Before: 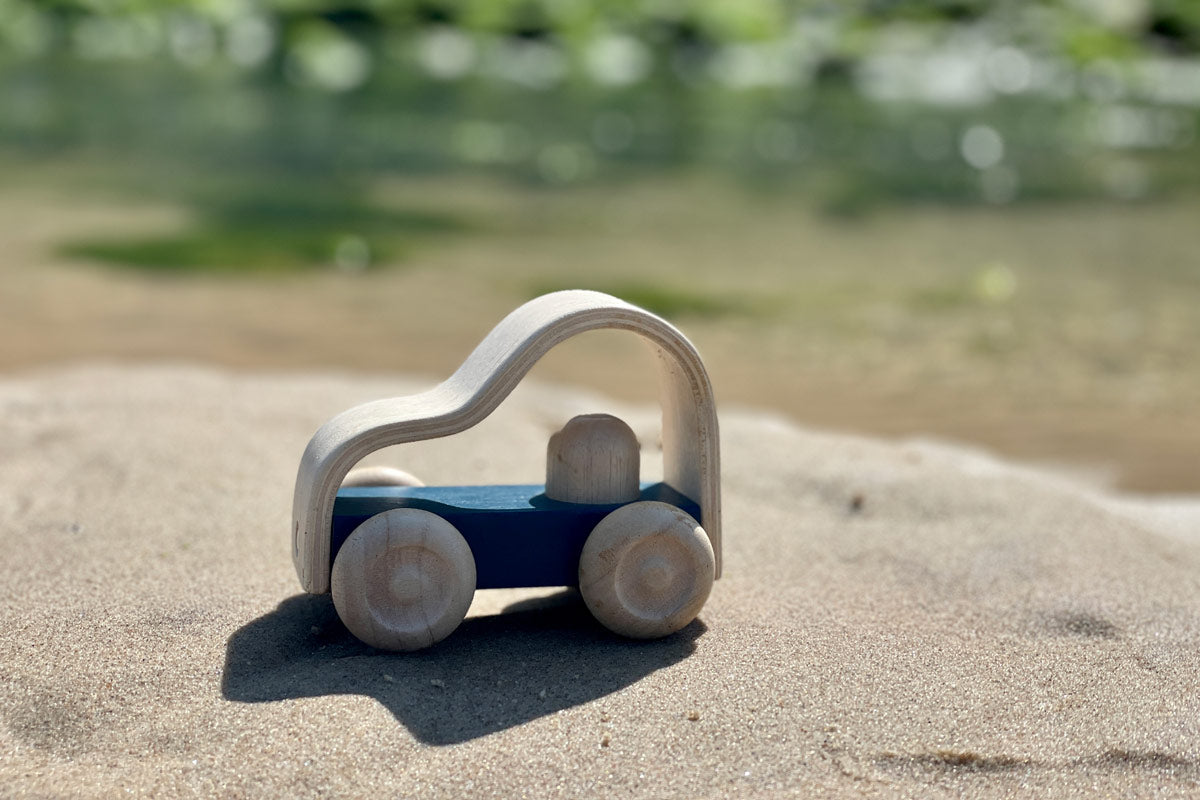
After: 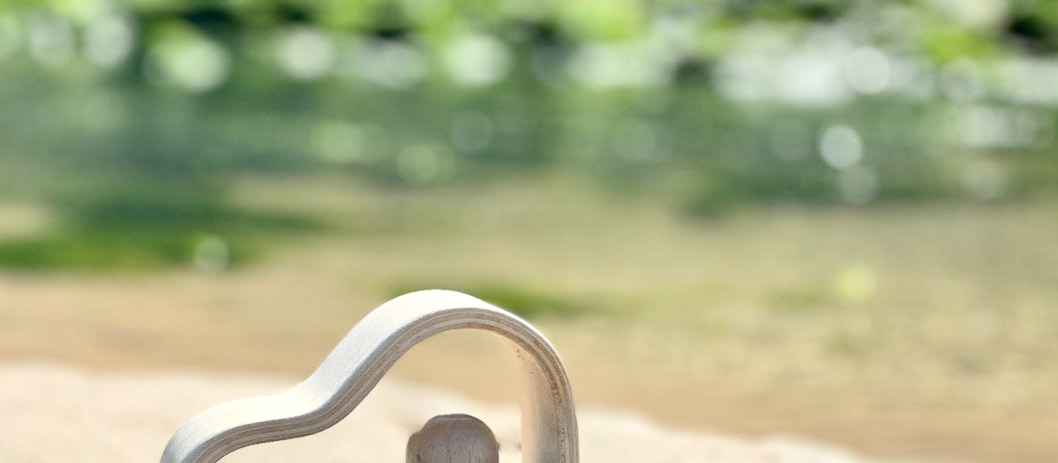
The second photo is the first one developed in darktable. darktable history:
crop and rotate: left 11.802%, bottom 42.011%
contrast brightness saturation: contrast 0.199, brightness 0.162, saturation 0.225
exposure: exposure 0.2 EV, compensate exposure bias true, compensate highlight preservation false
